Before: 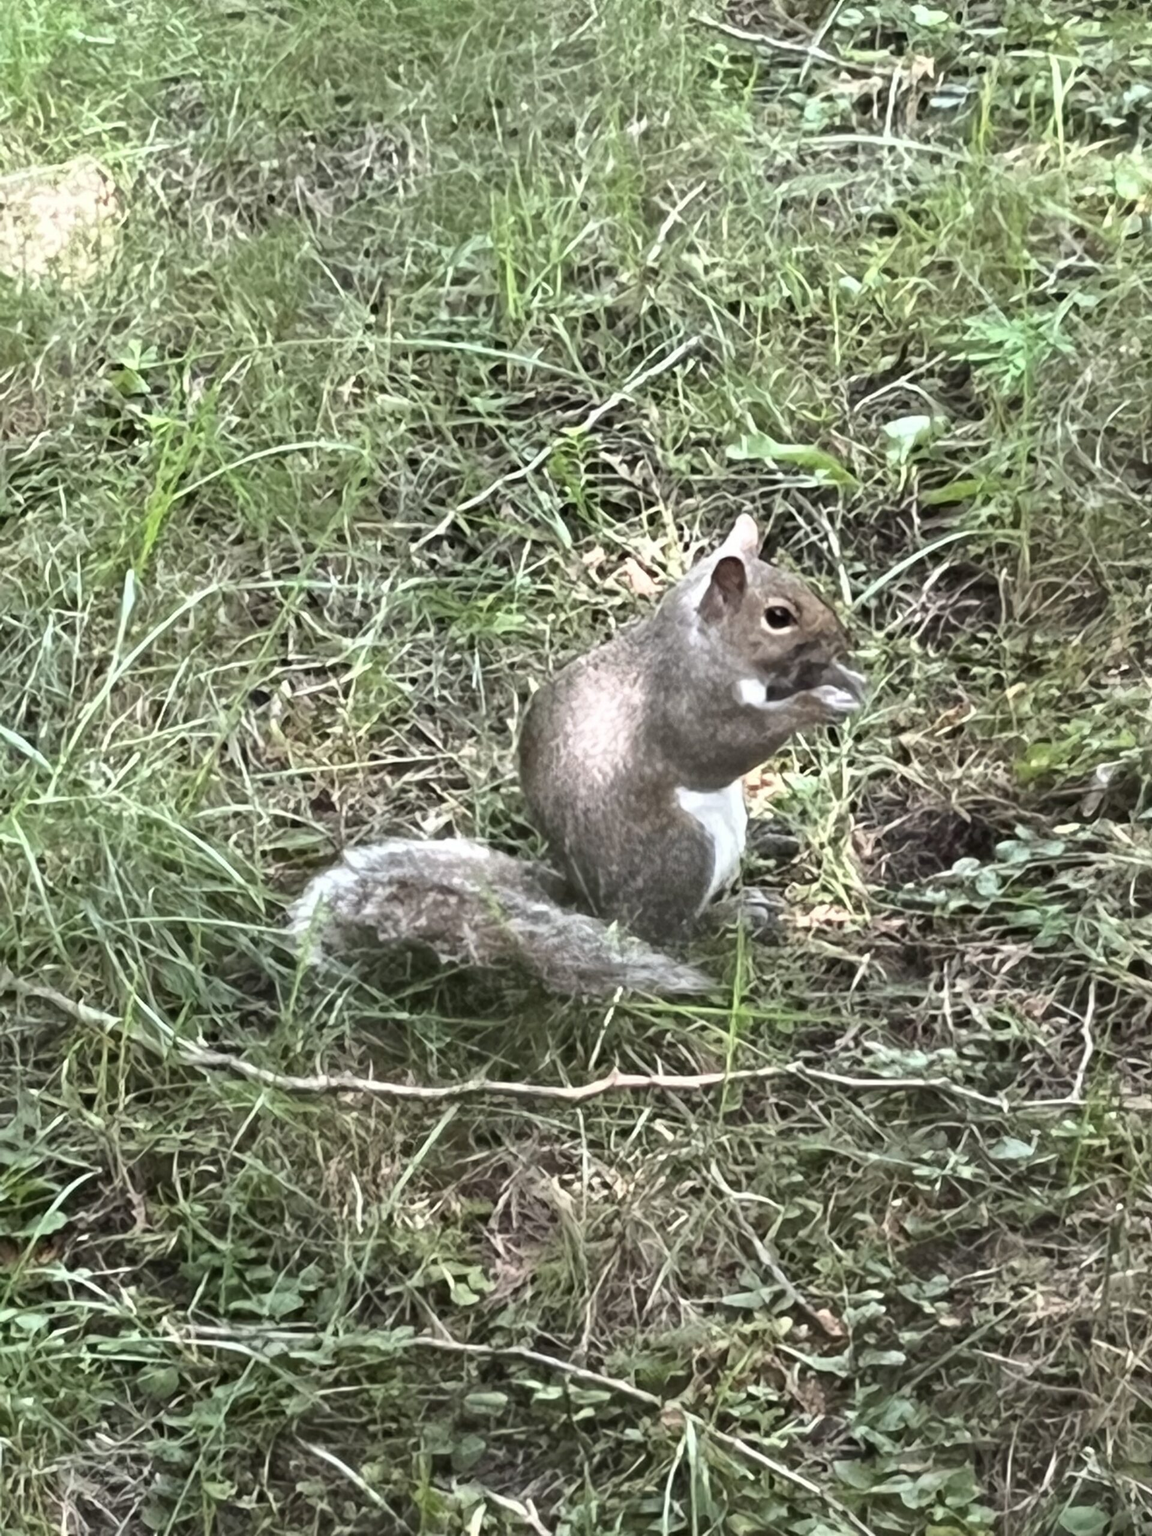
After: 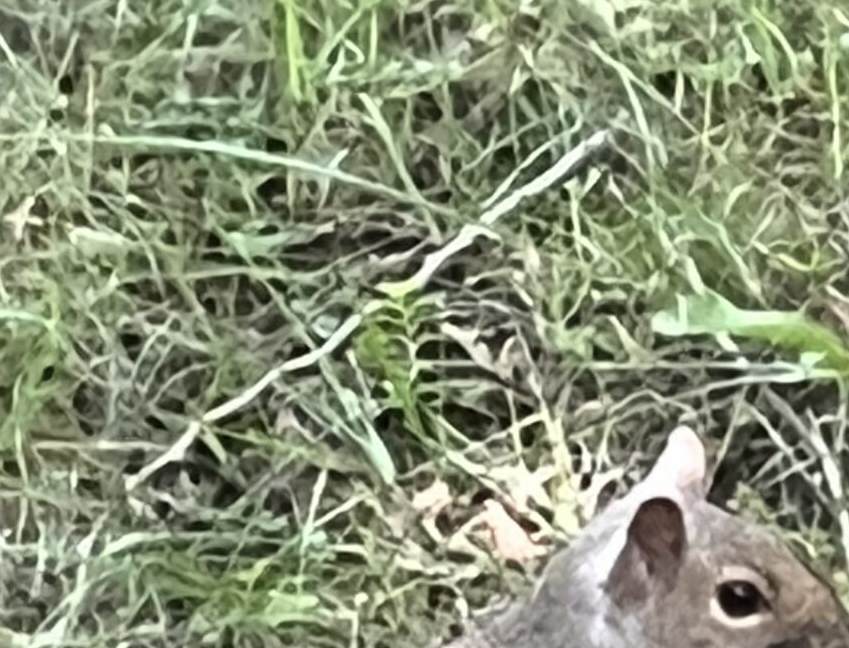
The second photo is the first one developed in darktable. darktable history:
crop: left 29.089%, top 16.806%, right 26.668%, bottom 57.849%
